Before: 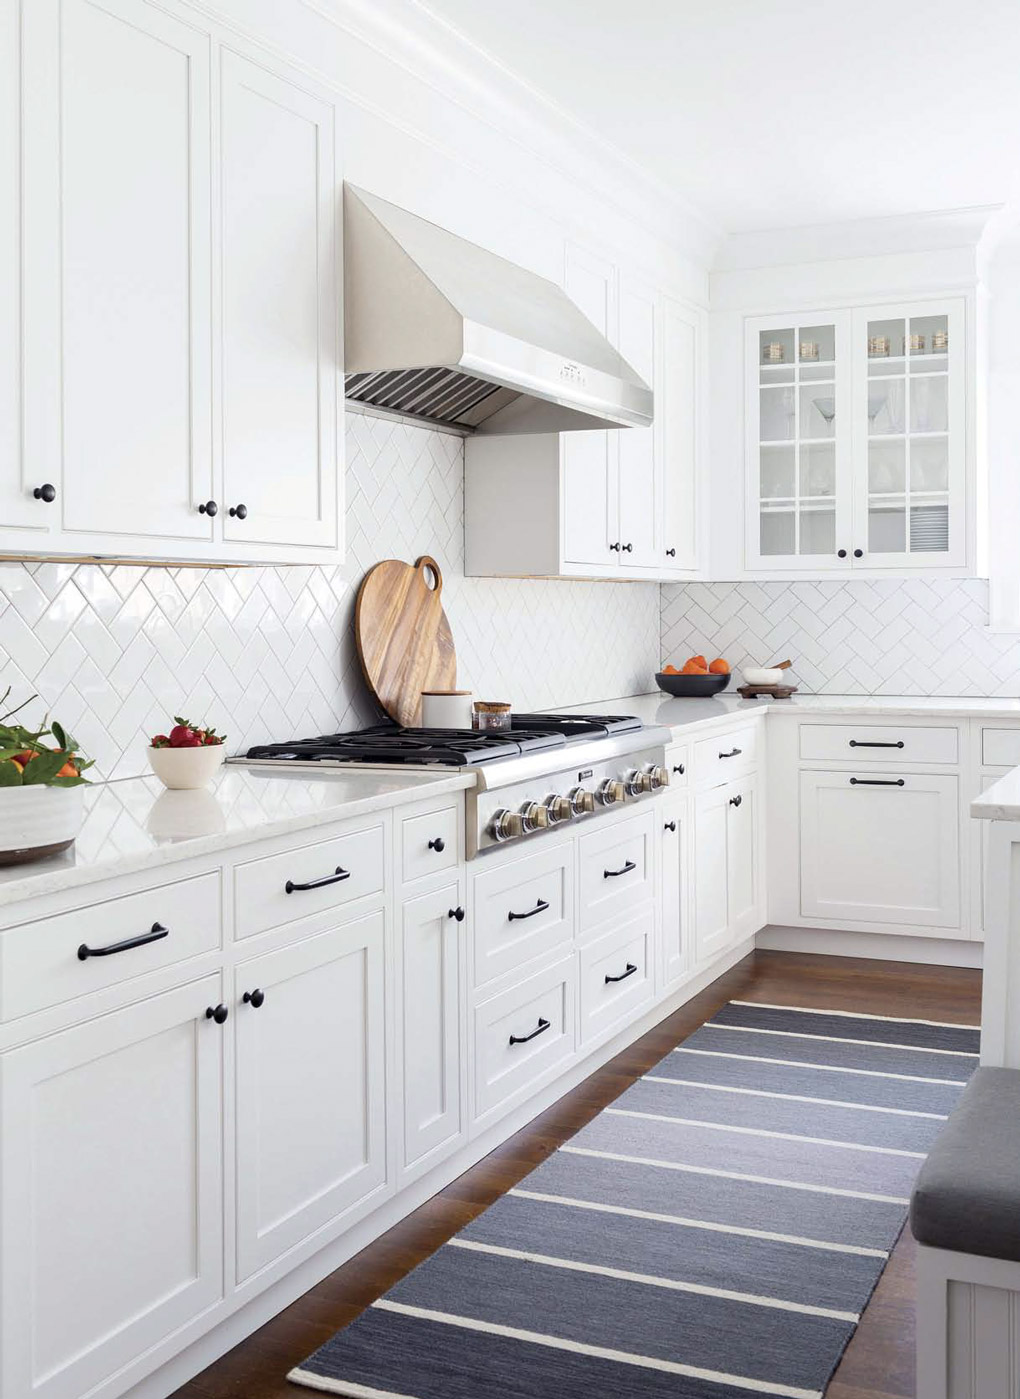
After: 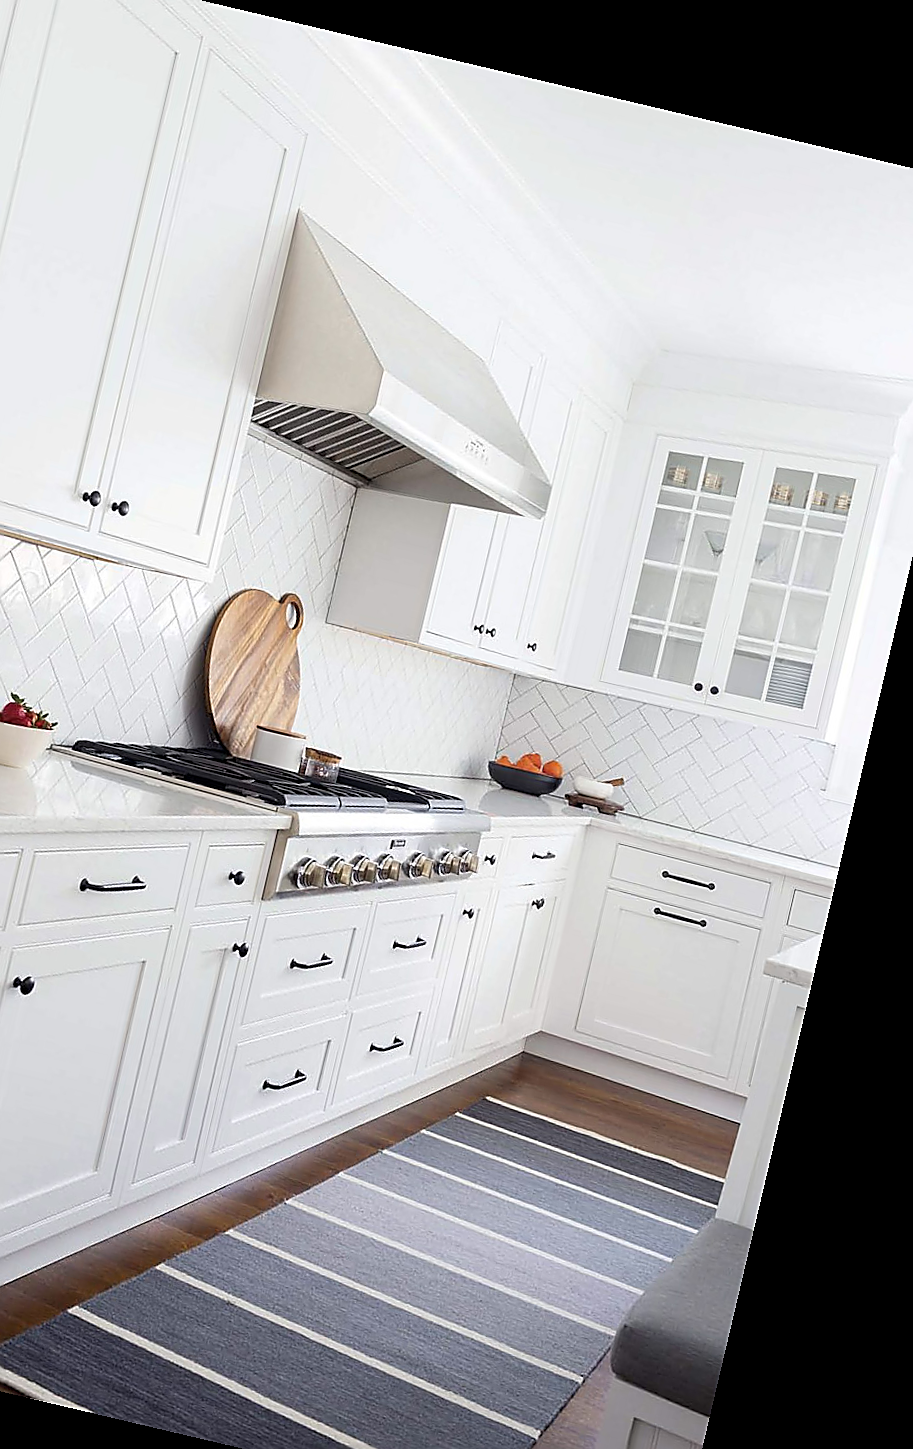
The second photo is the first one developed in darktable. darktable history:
crop and rotate: left 24.034%, top 2.838%, right 6.406%, bottom 6.299%
sharpen: radius 1.4, amount 1.25, threshold 0.7
rotate and perspective: rotation 13.27°, automatic cropping off
